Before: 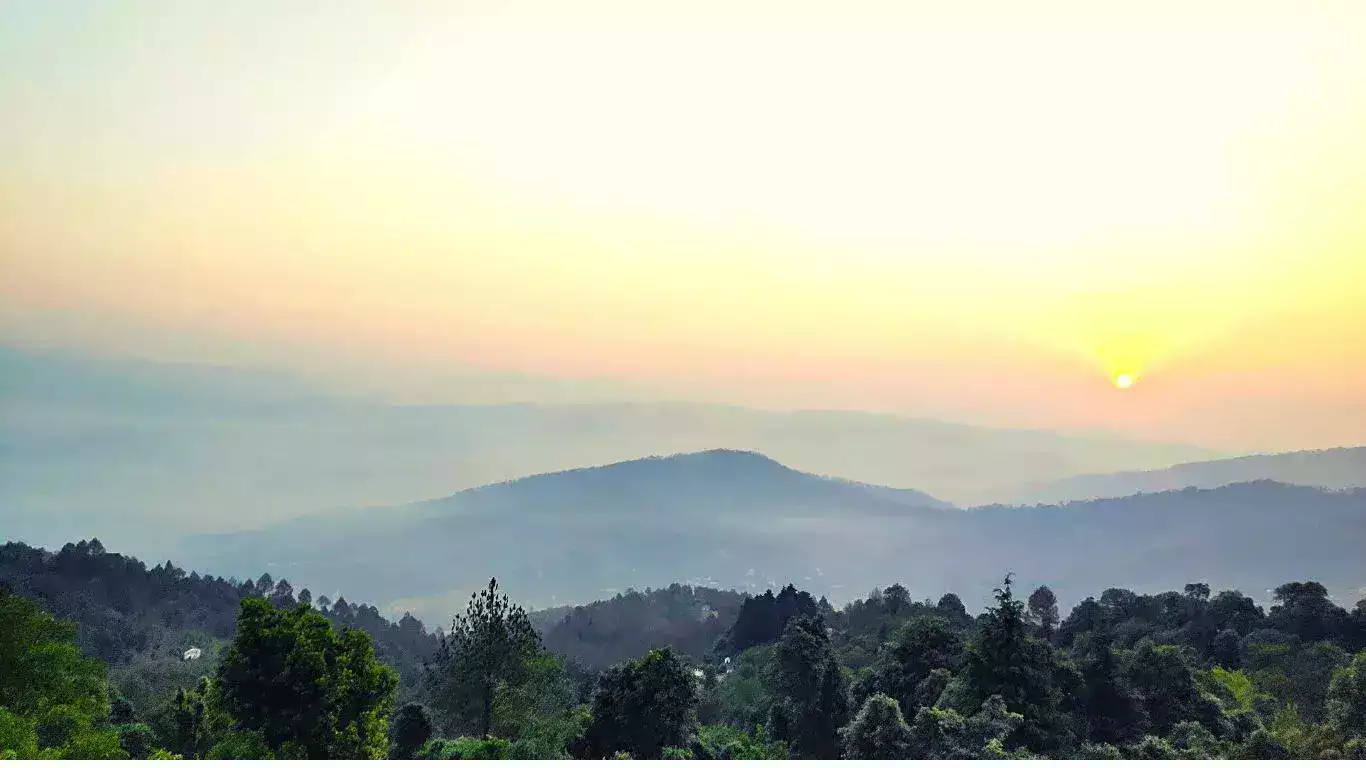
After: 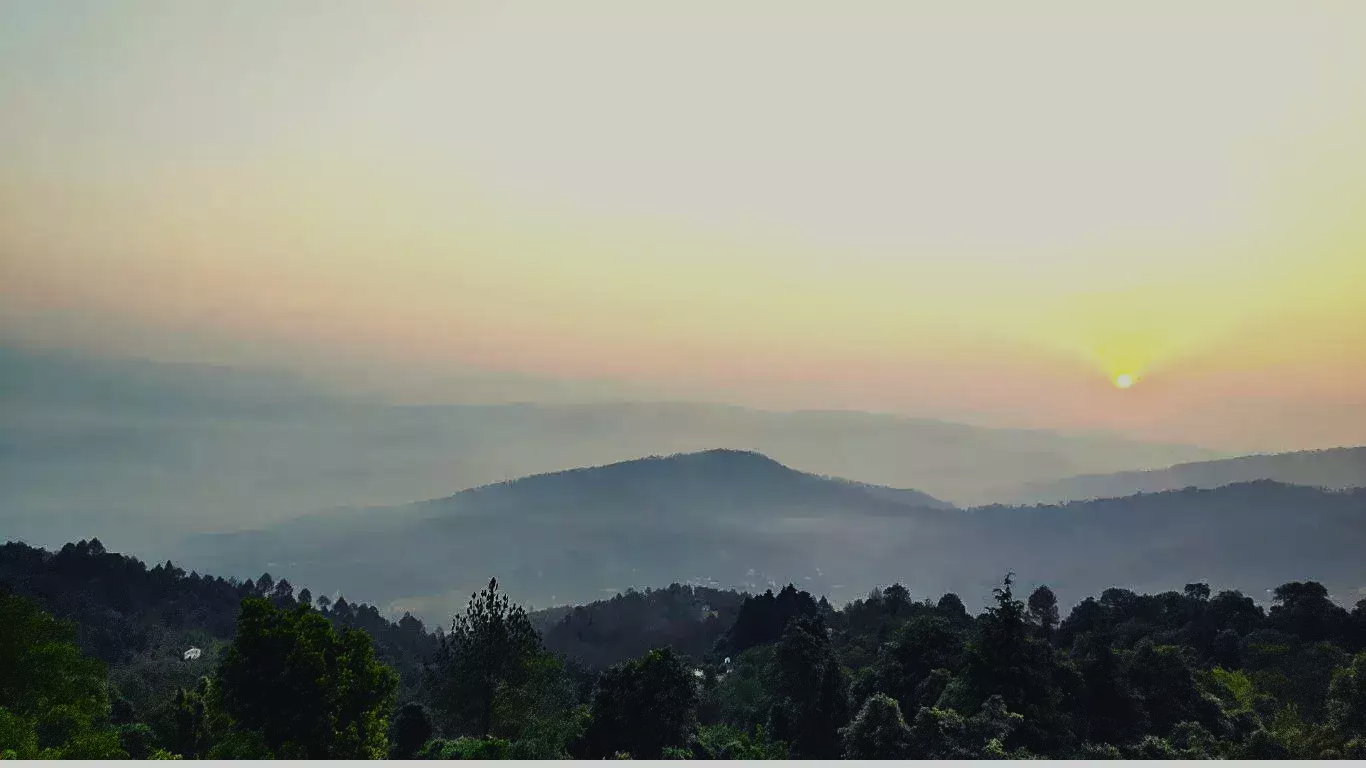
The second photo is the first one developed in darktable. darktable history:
exposure: black level correction -0.017, exposure -1.092 EV, compensate exposure bias true, compensate highlight preservation false
tone curve: curves: ch0 [(0, 0) (0.137, 0.063) (0.255, 0.176) (0.502, 0.502) (0.749, 0.839) (1, 1)], color space Lab, independent channels, preserve colors none
